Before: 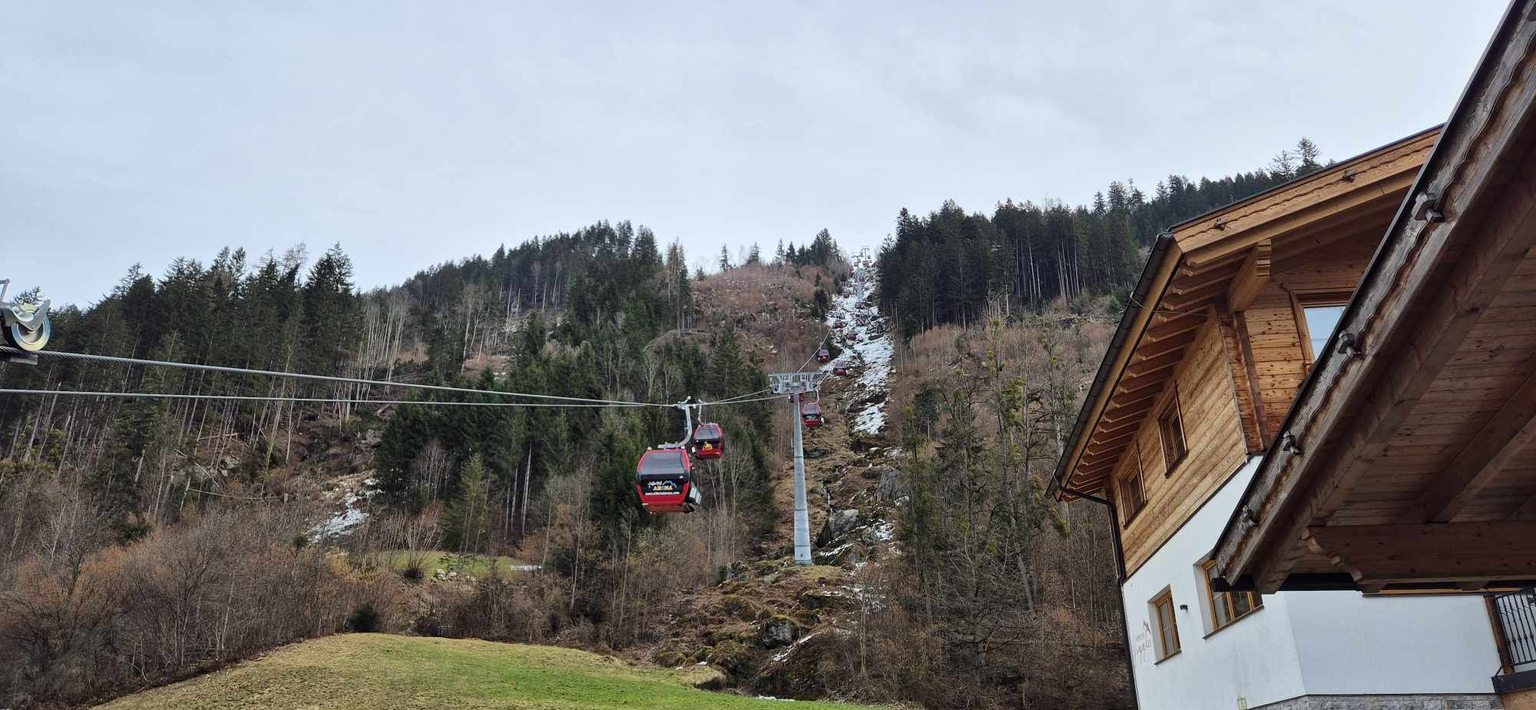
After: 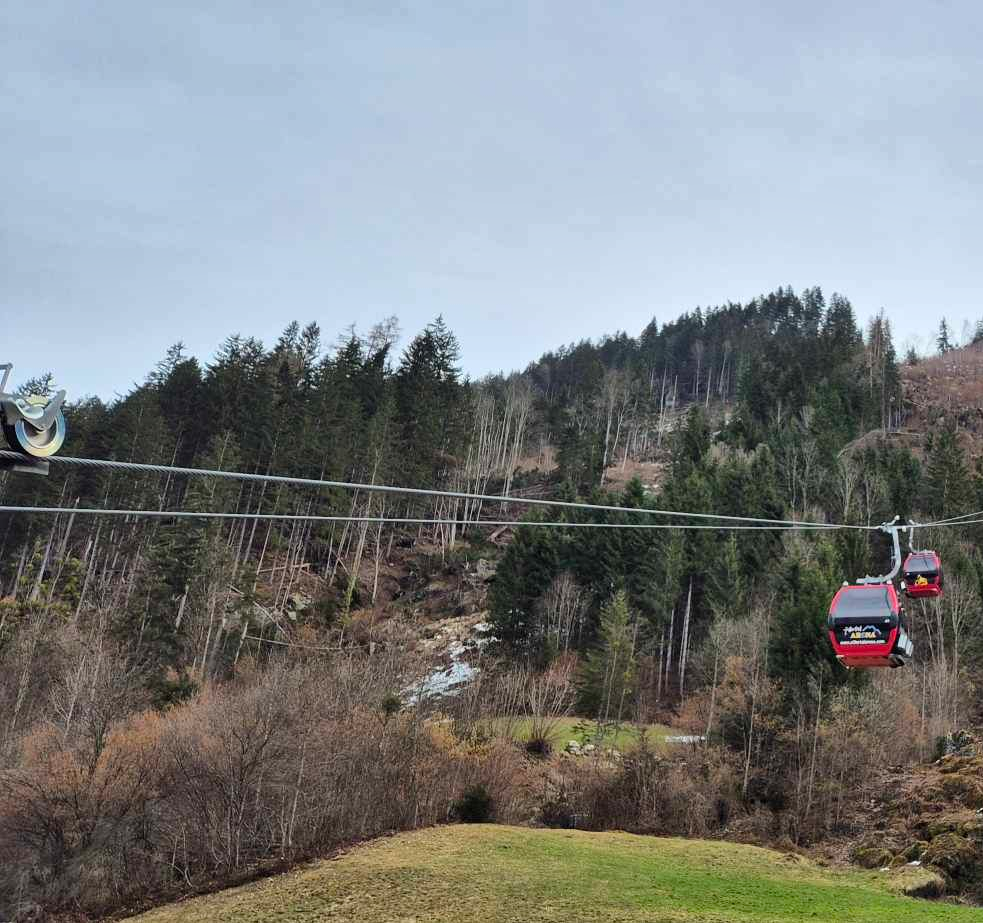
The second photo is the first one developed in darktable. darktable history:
crop and rotate: left 0%, top 0%, right 50.845%
shadows and highlights: soften with gaussian
